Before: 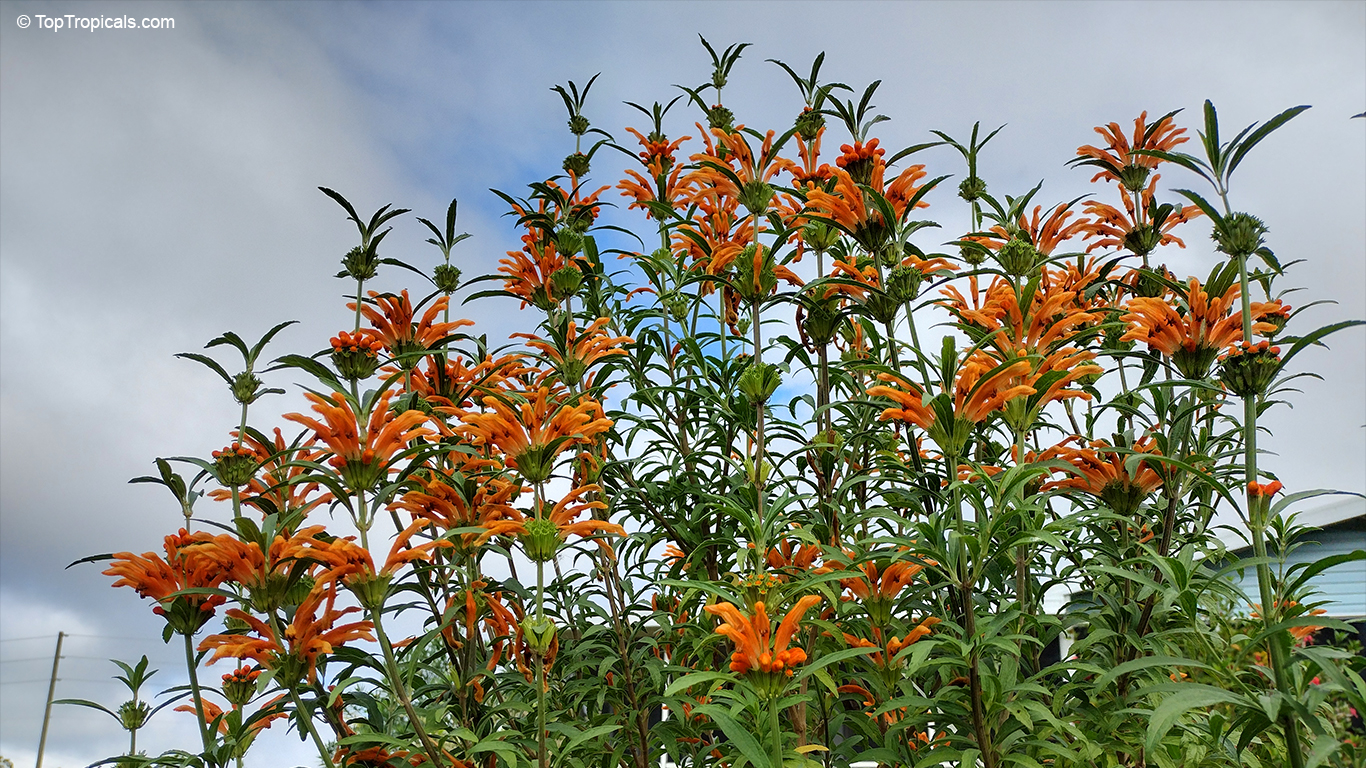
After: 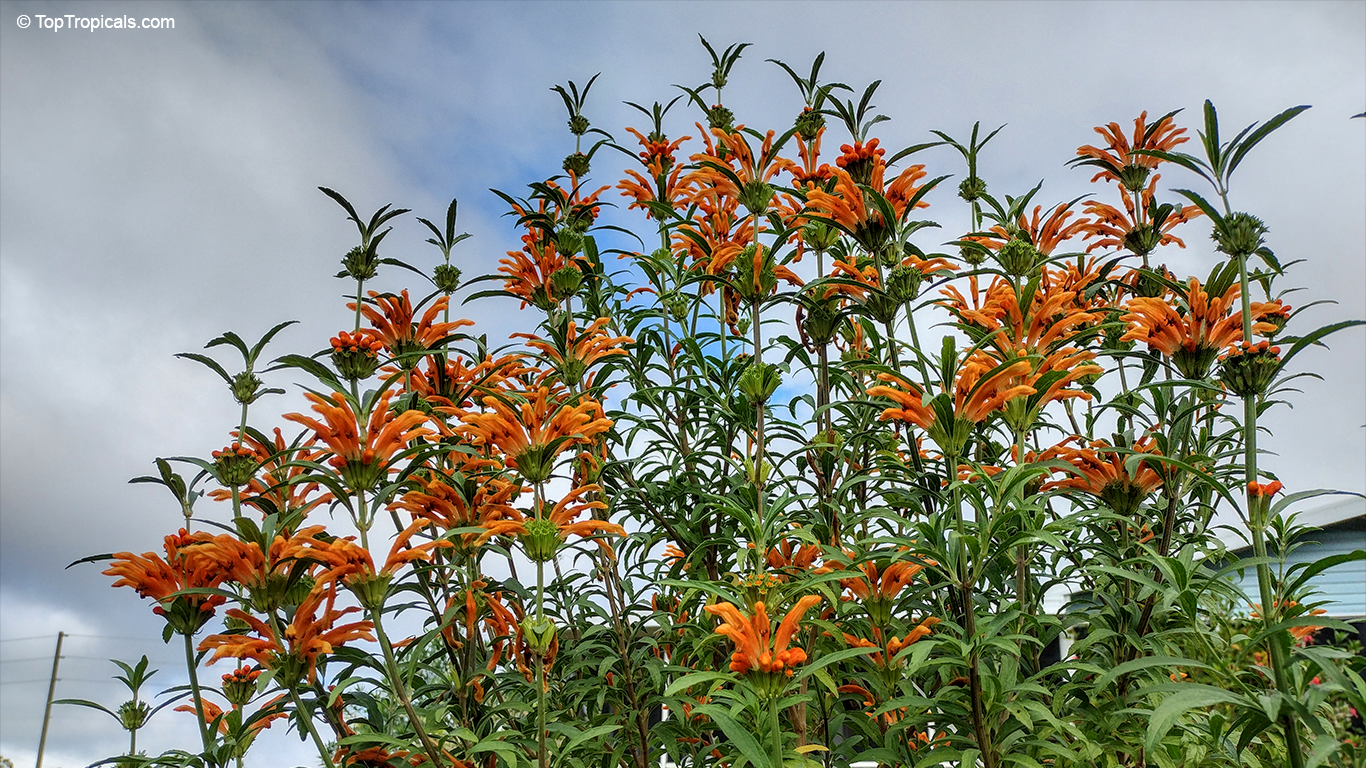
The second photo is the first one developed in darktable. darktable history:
local contrast: on, module defaults
color calibration: illuminant same as pipeline (D50), adaptation XYZ, x 0.345, y 0.358, temperature 5003.19 K
